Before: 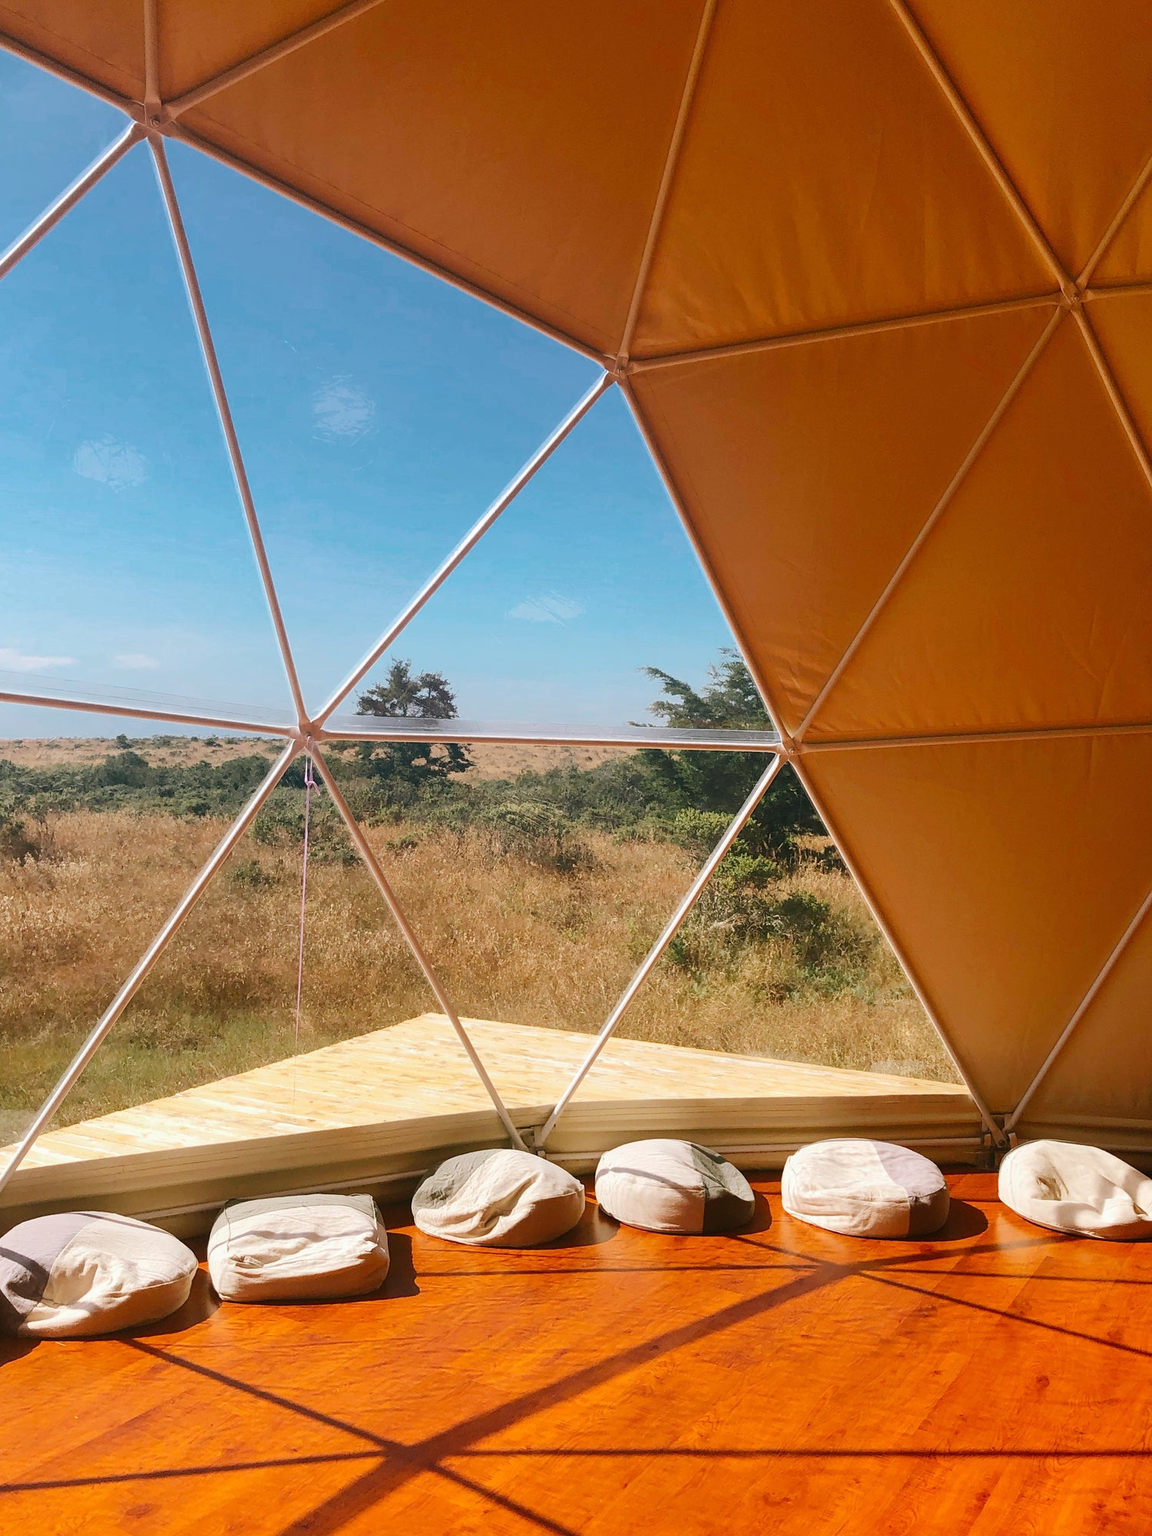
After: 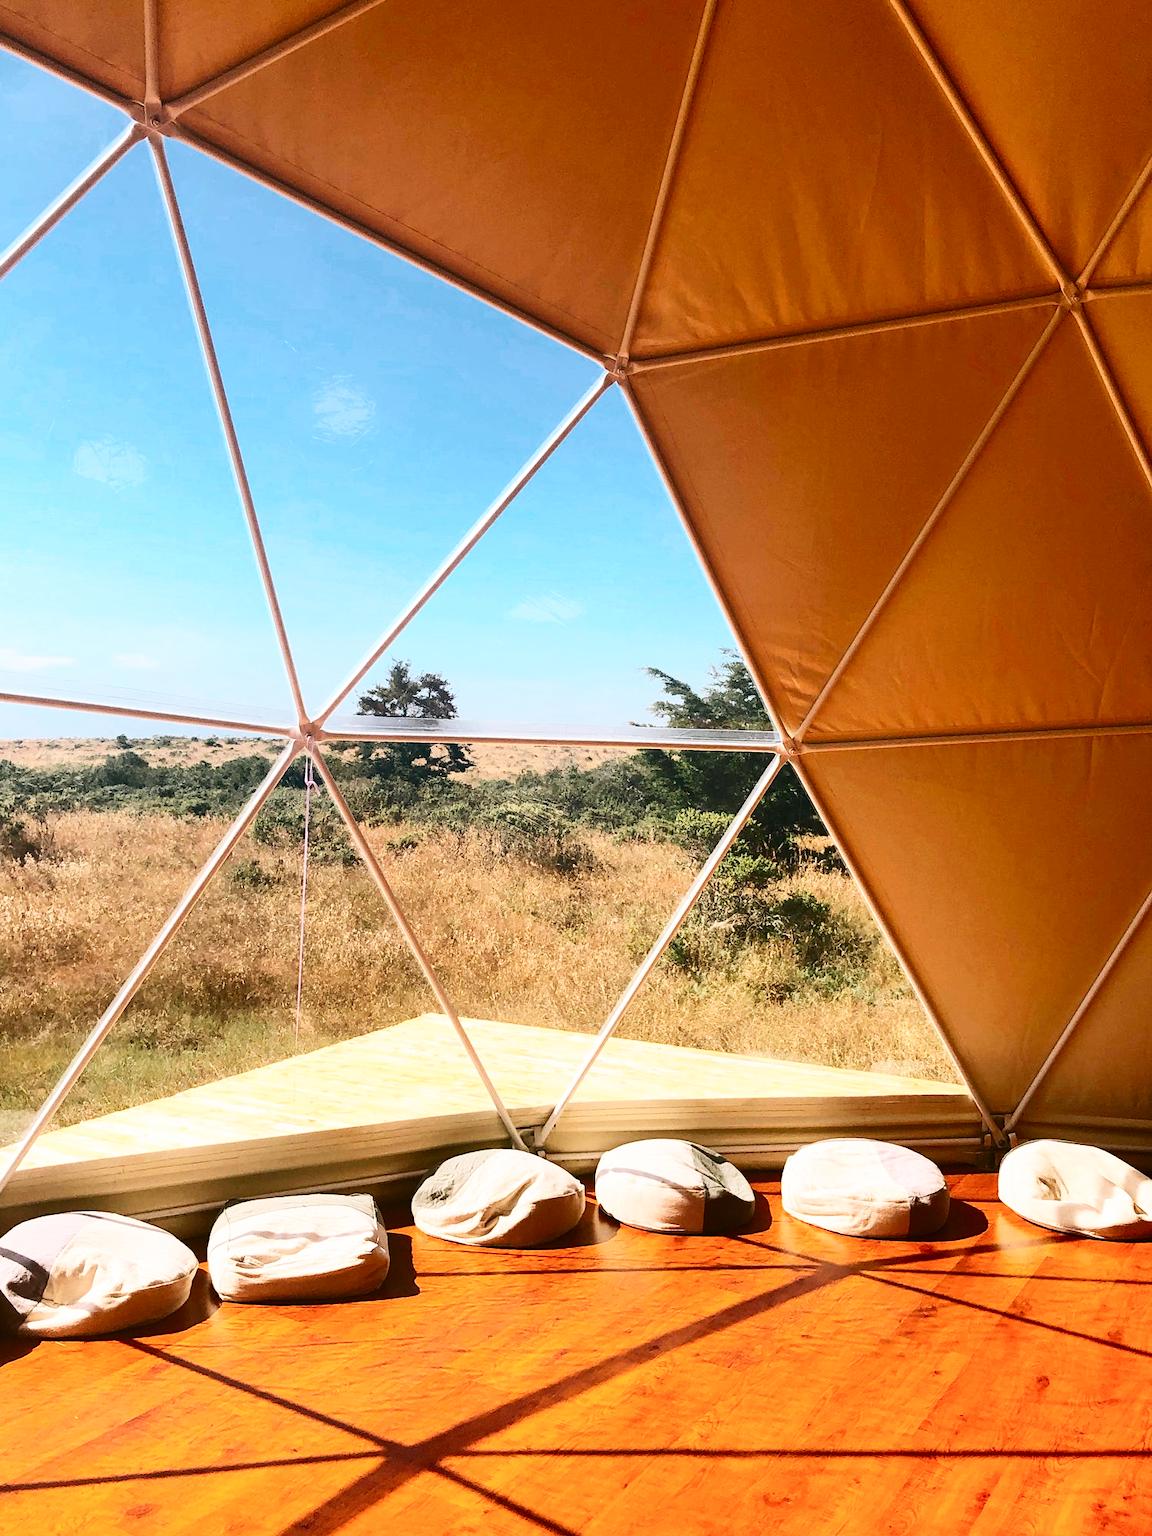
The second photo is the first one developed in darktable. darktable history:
contrast brightness saturation: contrast 0.28
base curve: curves: ch0 [(0, 0) (0.688, 0.865) (1, 1)], preserve colors none
